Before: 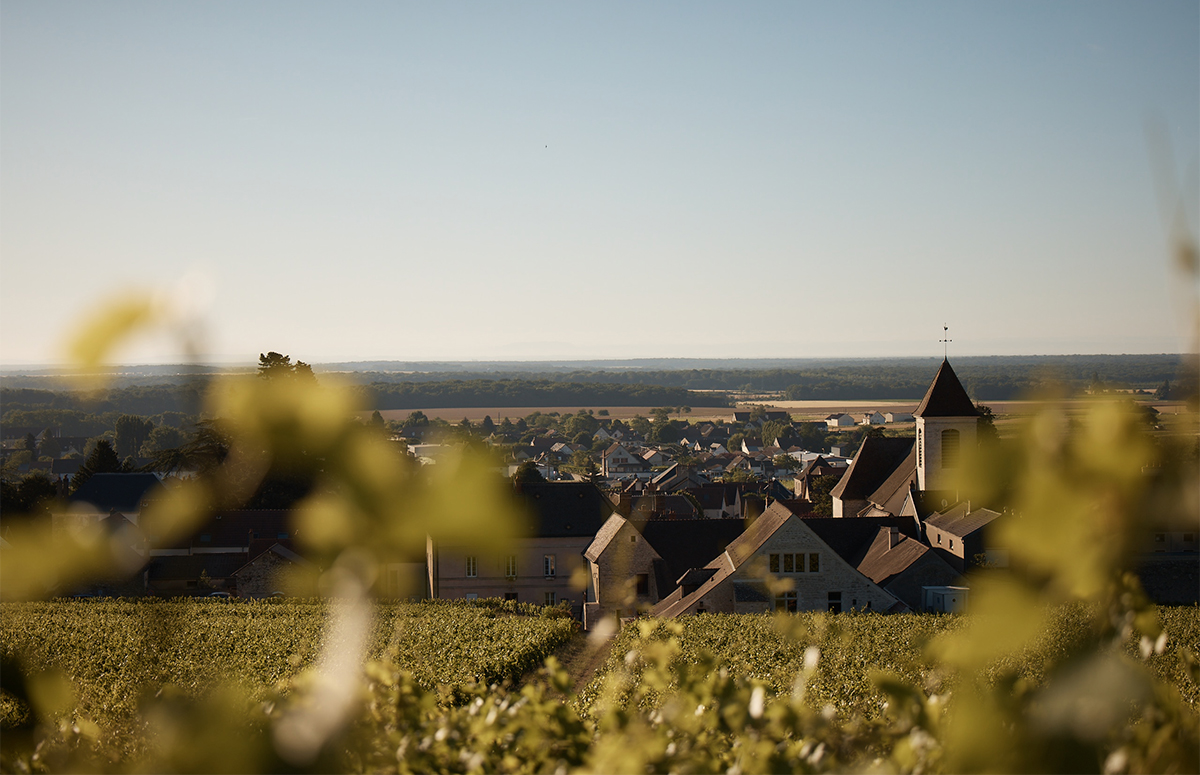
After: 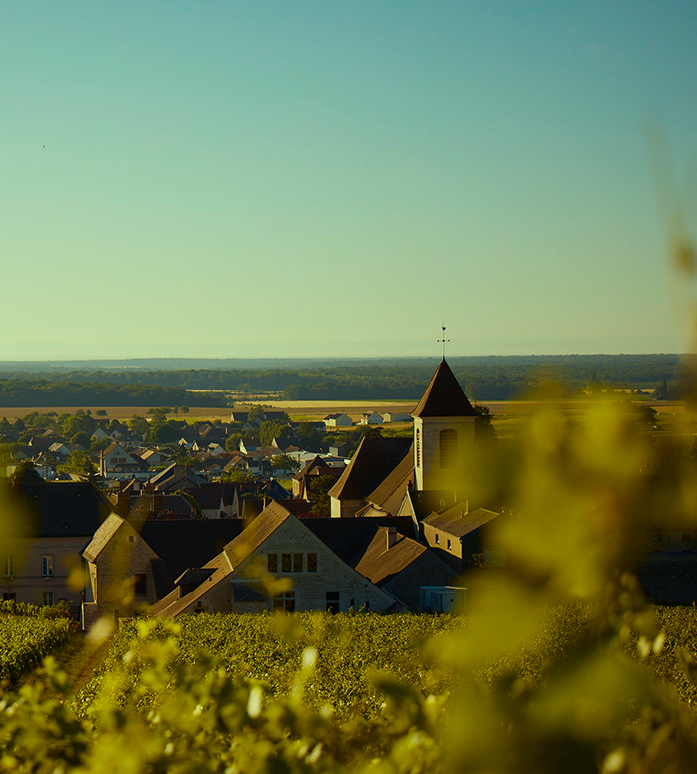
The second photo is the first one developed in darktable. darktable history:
exposure: exposure -0.21 EV, compensate exposure bias true, compensate highlight preservation false
color correction: highlights a* -11.2, highlights b* 9.86, saturation 1.72
crop: left 41.874%
